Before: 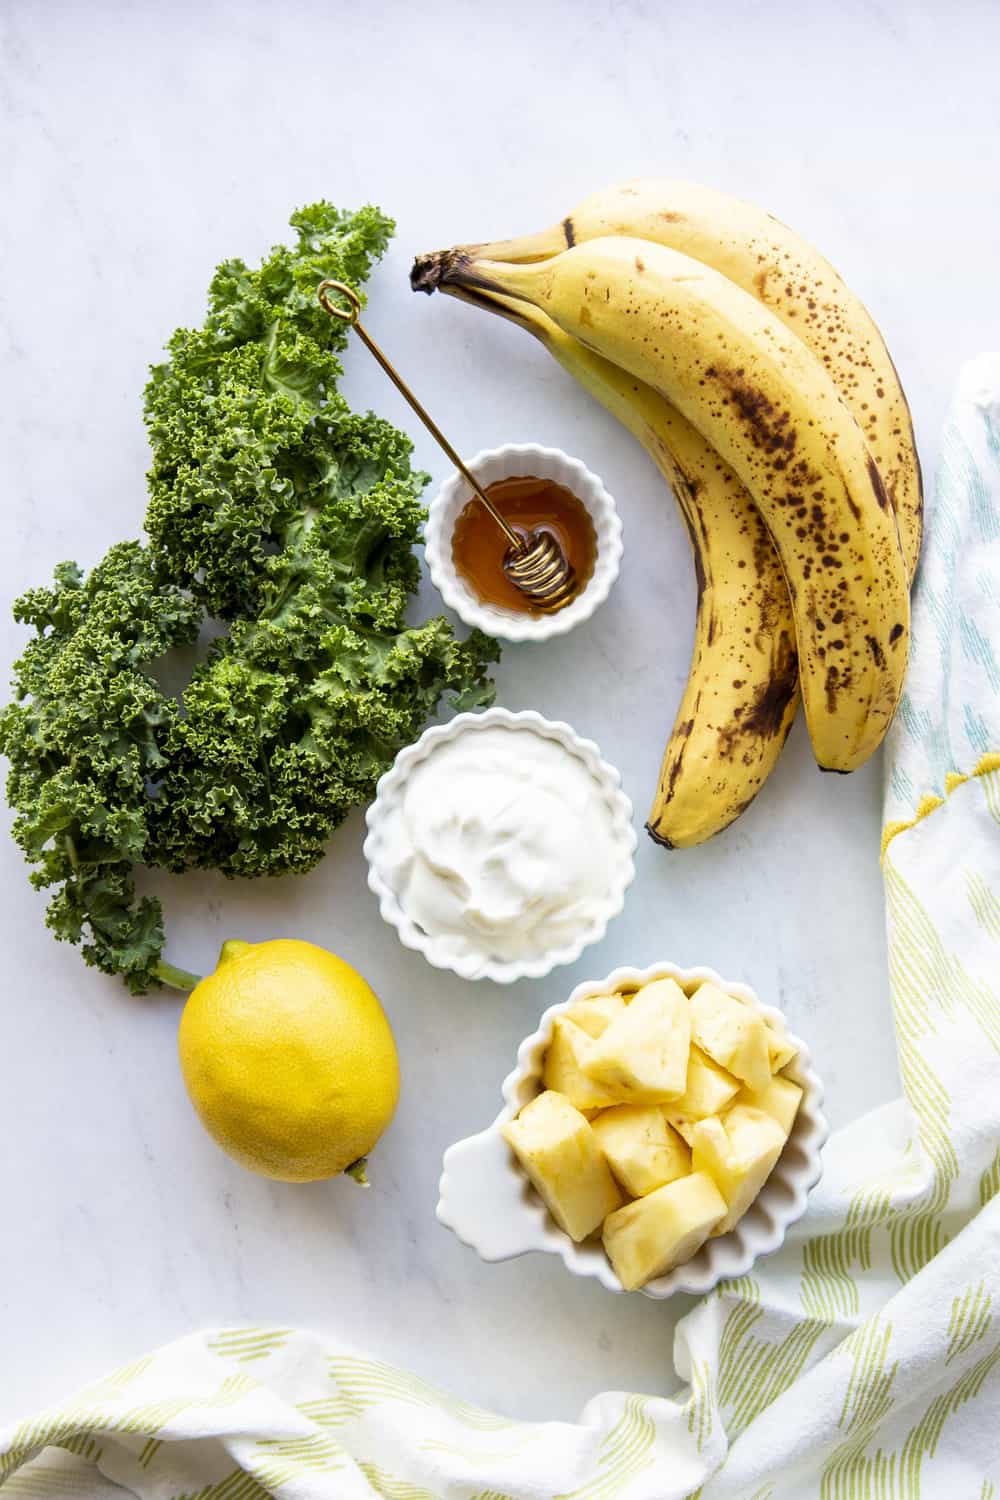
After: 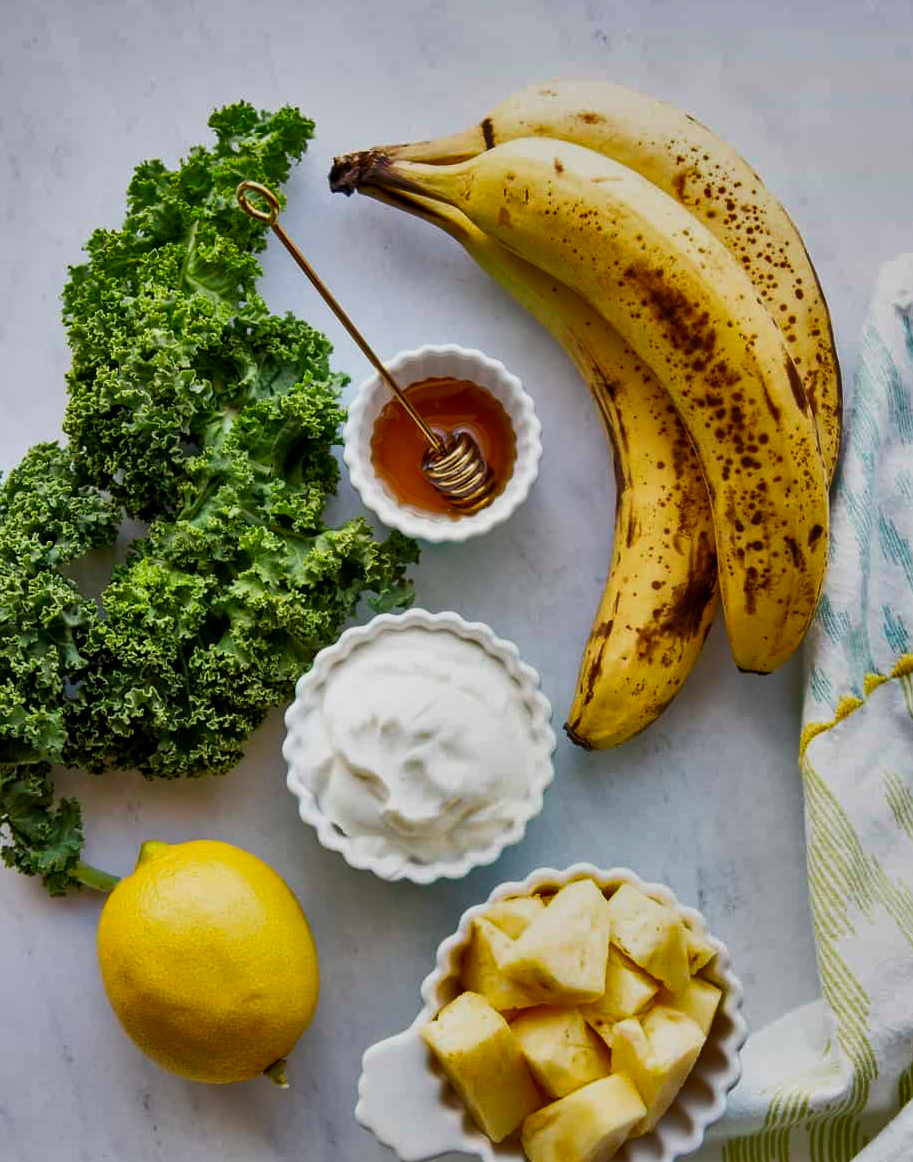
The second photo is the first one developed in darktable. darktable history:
shadows and highlights: shadows 80.73, white point adjustment -9.07, highlights -61.46, soften with gaussian
crop: left 8.155%, top 6.611%, bottom 15.385%
